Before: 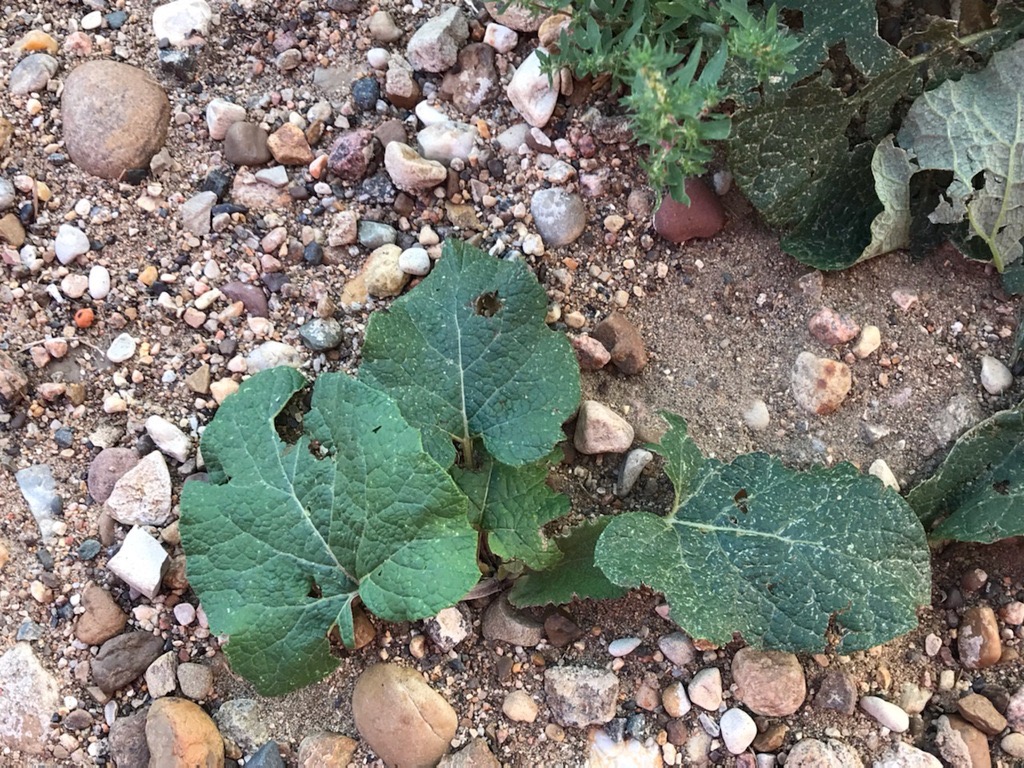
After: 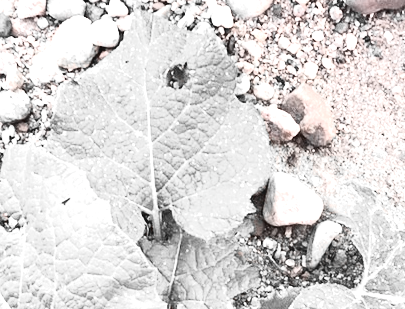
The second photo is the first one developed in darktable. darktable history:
tone curve: curves: ch0 [(0, 0.031) (0.139, 0.084) (0.311, 0.278) (0.495, 0.544) (0.718, 0.816) (0.841, 0.909) (1, 0.967)]; ch1 [(0, 0) (0.272, 0.249) (0.388, 0.385) (0.479, 0.456) (0.495, 0.497) (0.538, 0.55) (0.578, 0.595) (0.707, 0.778) (1, 1)]; ch2 [(0, 0) (0.125, 0.089) (0.353, 0.329) (0.443, 0.408) (0.502, 0.495) (0.56, 0.553) (0.608, 0.631) (1, 1)], color space Lab, independent channels, preserve colors none
crop: left 30.428%, top 29.706%, right 29.986%, bottom 29.973%
exposure: black level correction 0, exposure 1.974 EV, compensate highlight preservation false
contrast brightness saturation: contrast 0.096, saturation -0.361
tone equalizer: mask exposure compensation -0.499 EV
color zones: curves: ch1 [(0, 0.006) (0.094, 0.285) (0.171, 0.001) (0.429, 0.001) (0.571, 0.003) (0.714, 0.004) (0.857, 0.004) (1, 0.006)]
